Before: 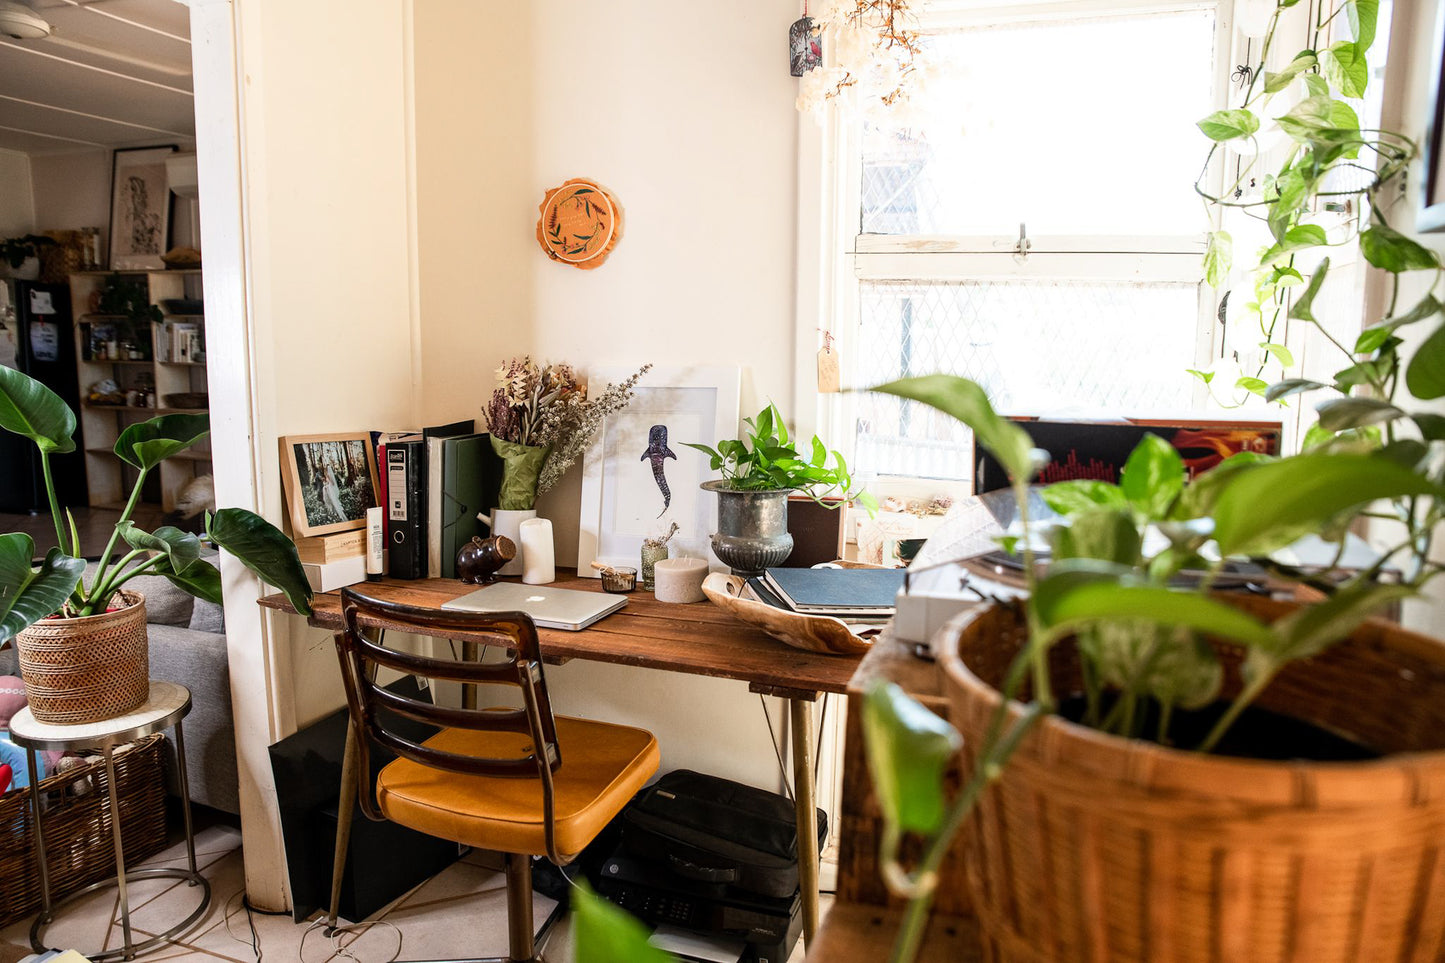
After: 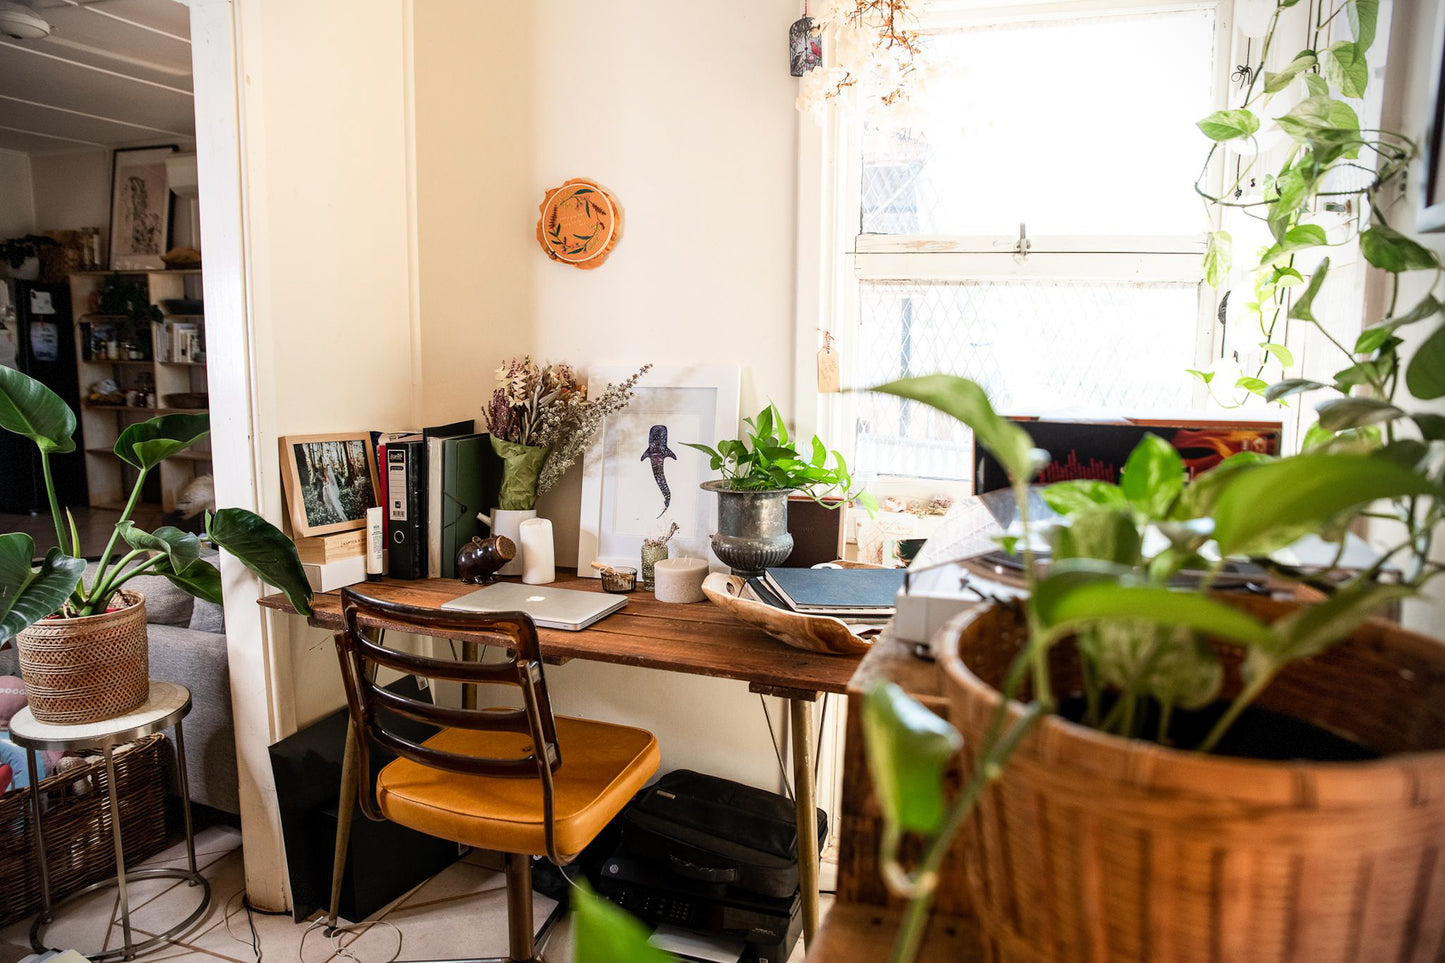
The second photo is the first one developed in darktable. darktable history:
vignetting: dithering 8-bit output, unbound false
